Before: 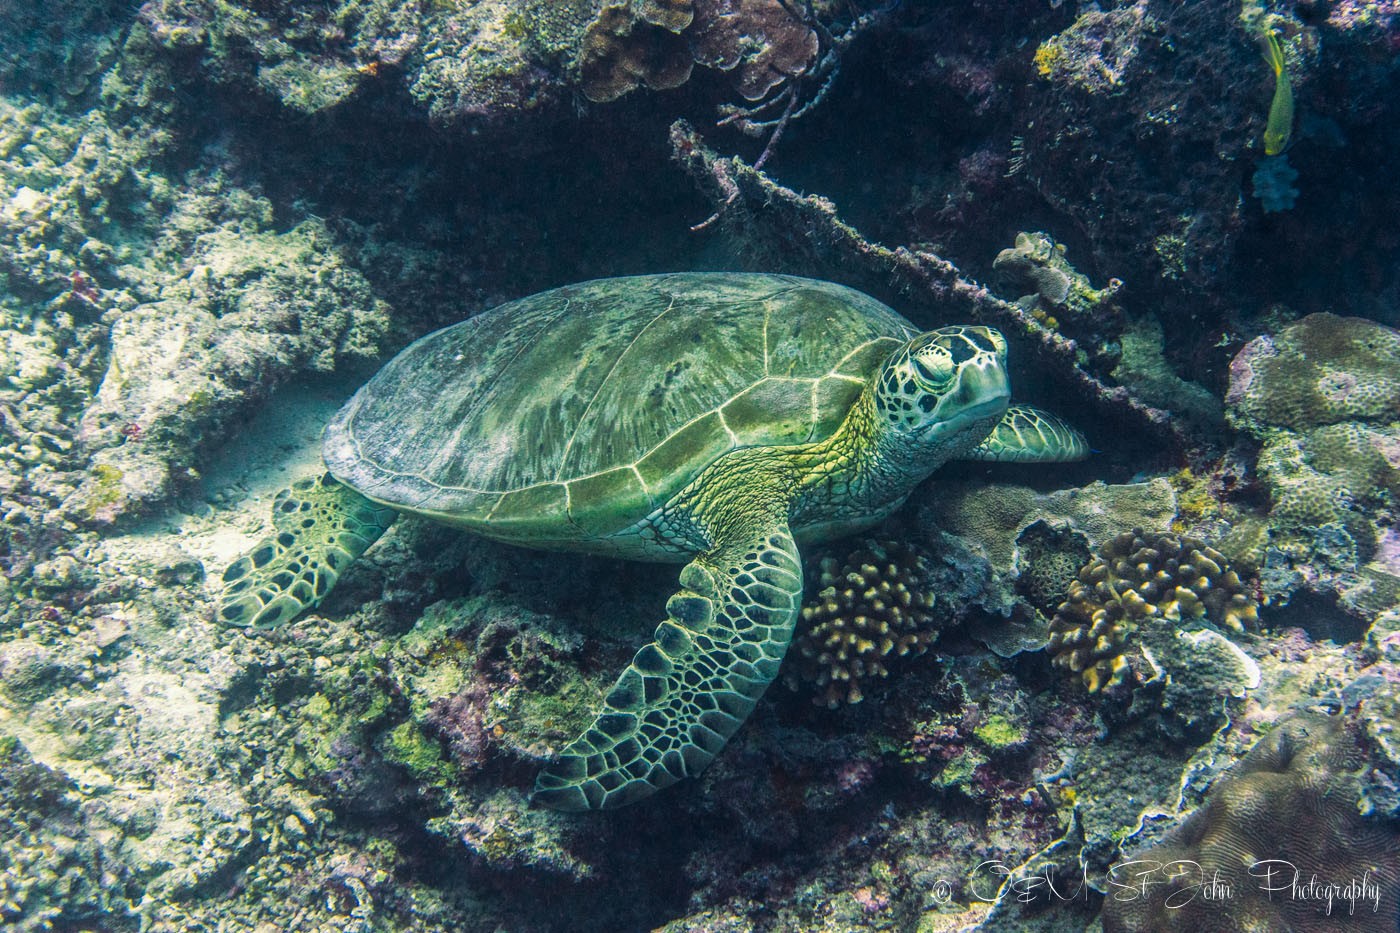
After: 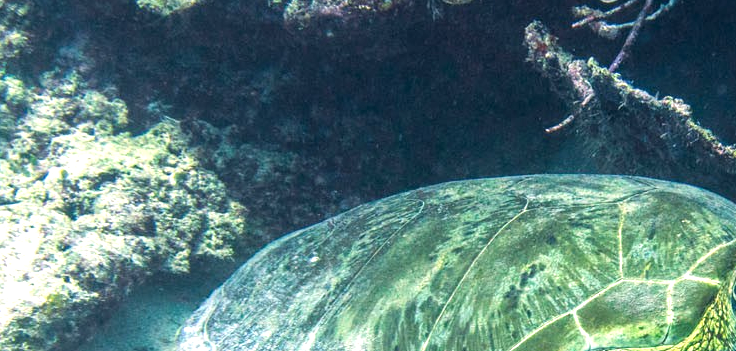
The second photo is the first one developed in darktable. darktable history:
exposure: exposure 0.771 EV, compensate highlight preservation false
crop: left 10.382%, top 10.55%, right 36.304%, bottom 51.777%
